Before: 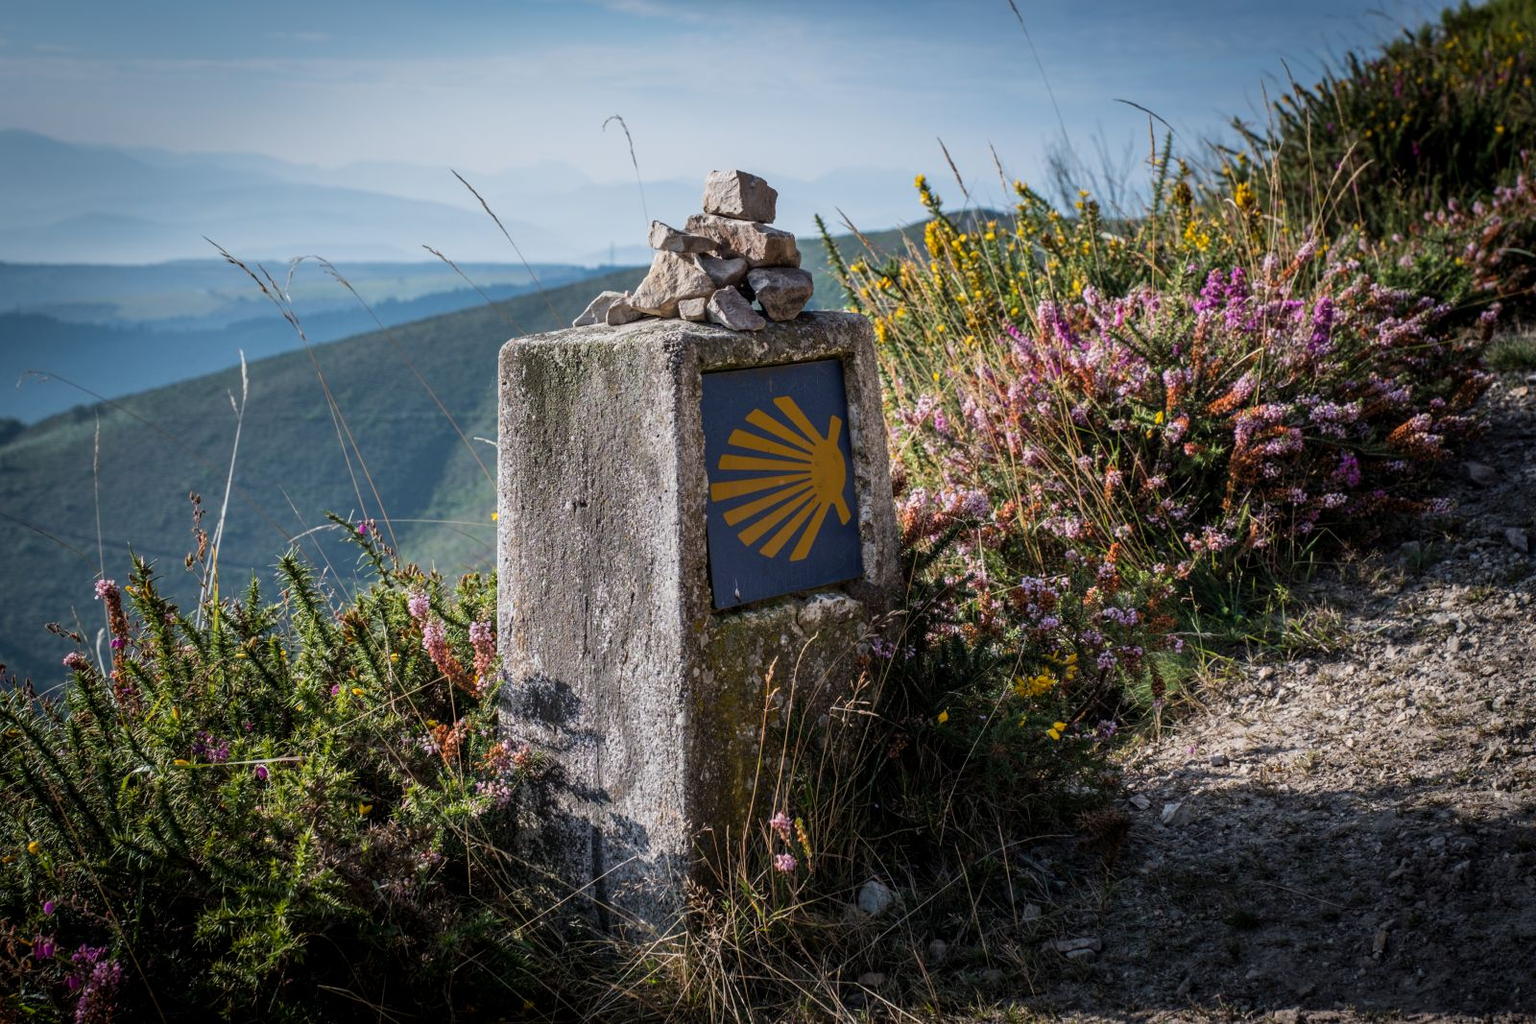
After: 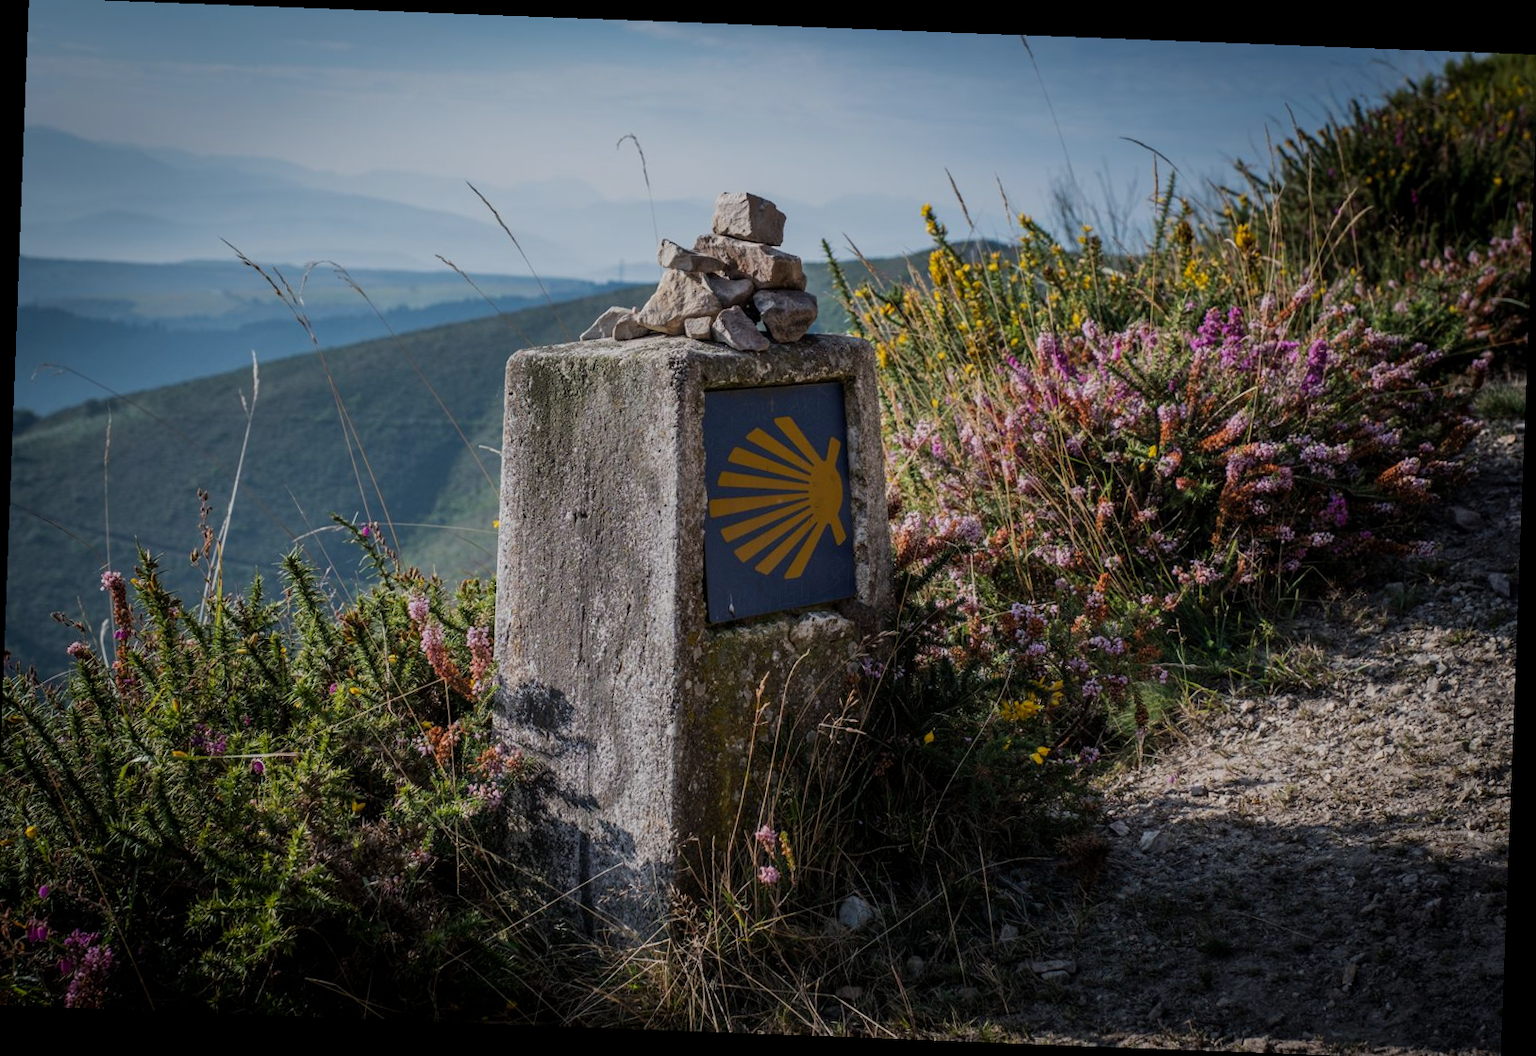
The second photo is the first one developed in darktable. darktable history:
crop and rotate: left 0.614%, top 0.179%, bottom 0.309%
exposure: exposure -0.462 EV, compensate highlight preservation false
rotate and perspective: rotation 2.17°, automatic cropping off
